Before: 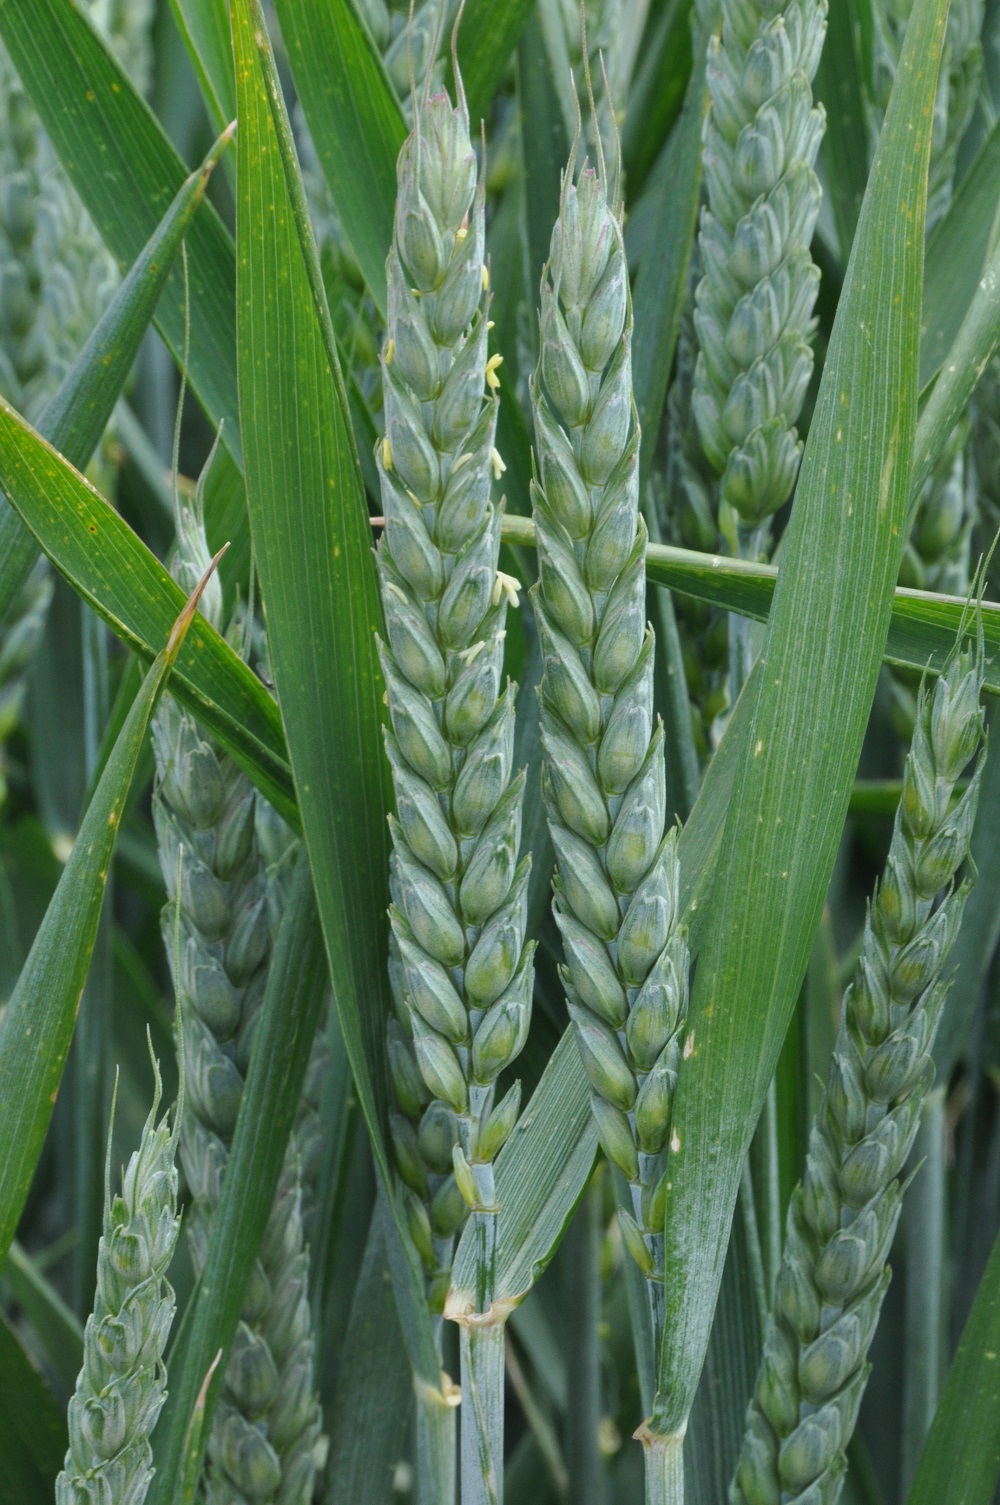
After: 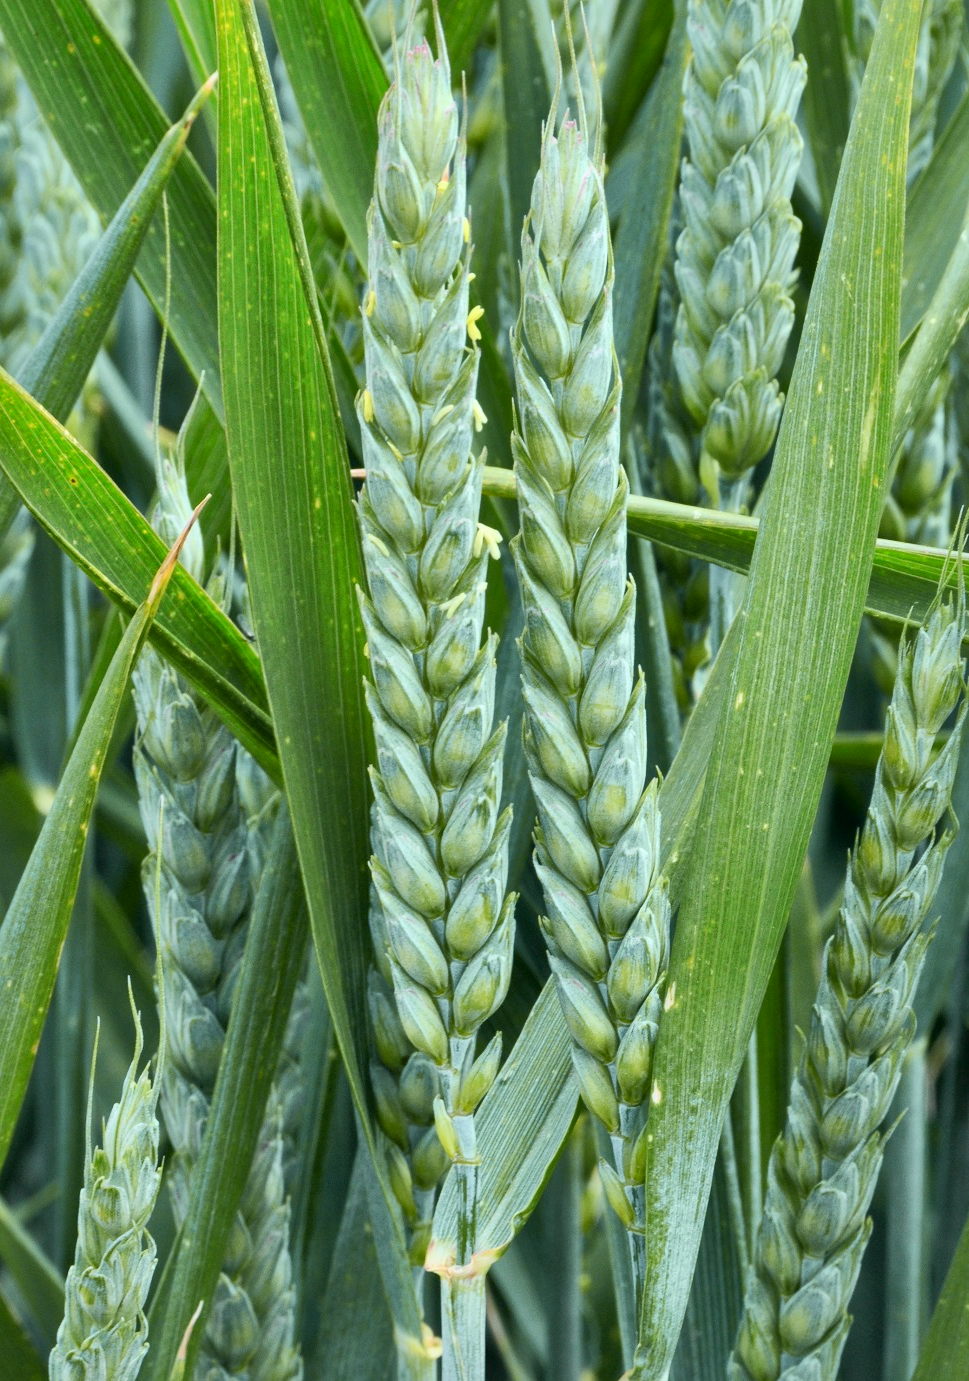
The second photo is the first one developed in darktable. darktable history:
rgb levels: preserve colors max RGB
local contrast: mode bilateral grid, contrast 20, coarseness 50, detail 141%, midtone range 0.2
crop: left 1.964%, top 3.251%, right 1.122%, bottom 4.933%
tone curve: curves: ch0 [(0, 0.005) (0.103, 0.097) (0.18, 0.22) (0.4, 0.485) (0.5, 0.612) (0.668, 0.787) (0.823, 0.894) (1, 0.971)]; ch1 [(0, 0) (0.172, 0.123) (0.324, 0.253) (0.396, 0.388) (0.478, 0.461) (0.499, 0.498) (0.522, 0.528) (0.618, 0.649) (0.753, 0.821) (1, 1)]; ch2 [(0, 0) (0.411, 0.424) (0.496, 0.501) (0.515, 0.514) (0.555, 0.585) (0.641, 0.69) (1, 1)], color space Lab, independent channels, preserve colors none
